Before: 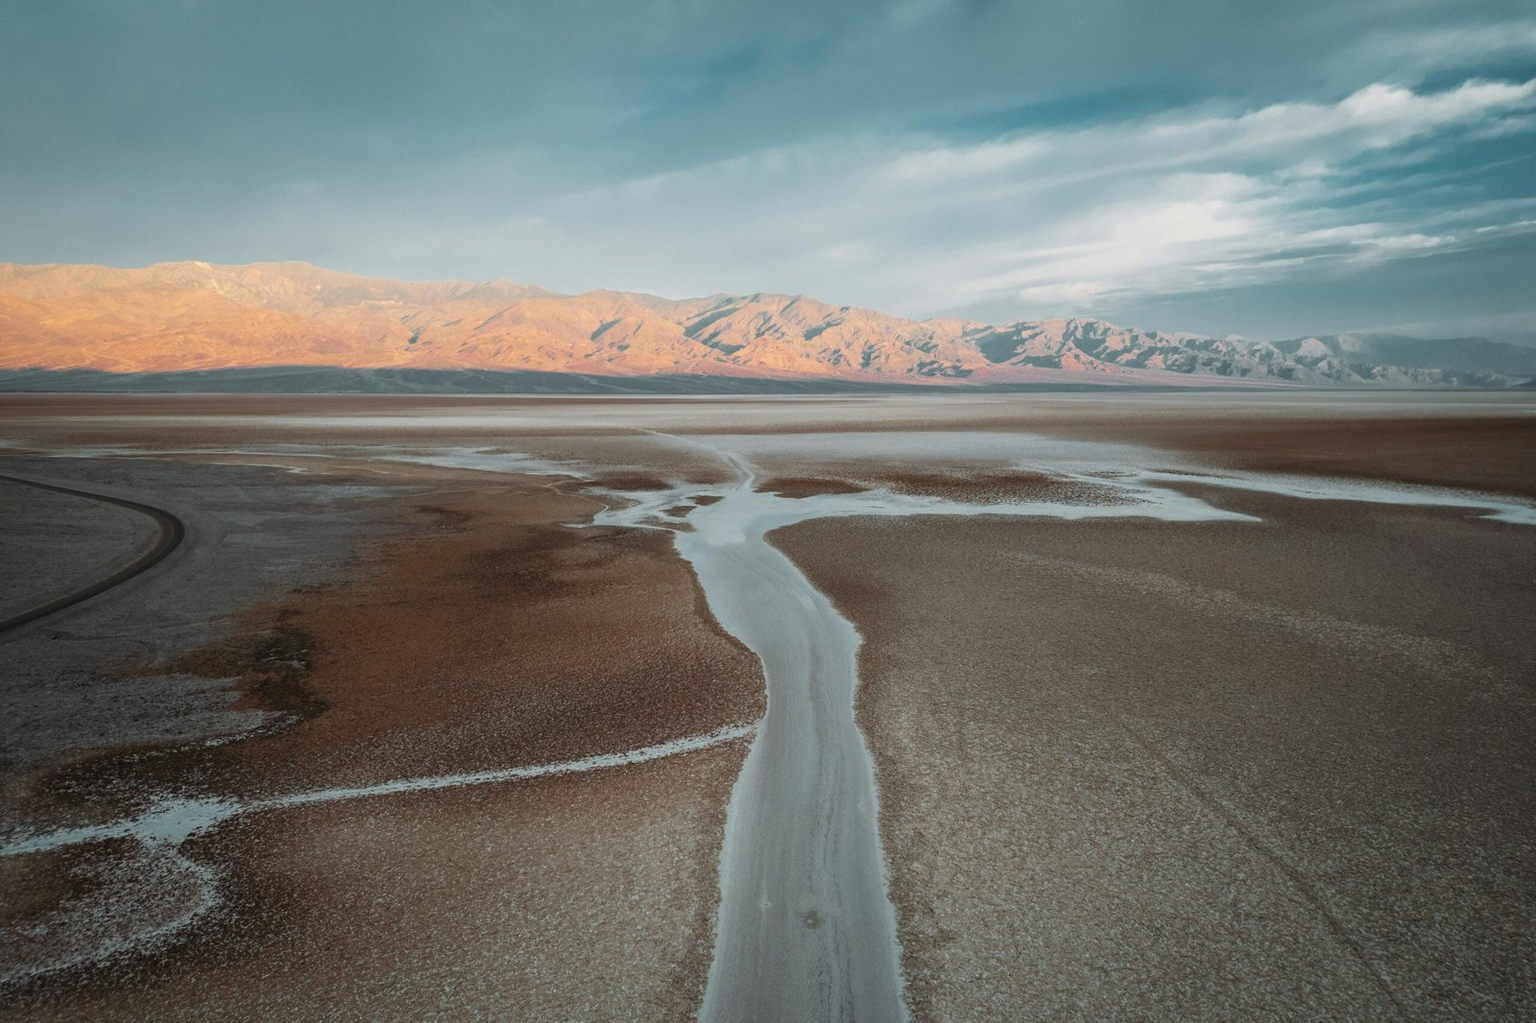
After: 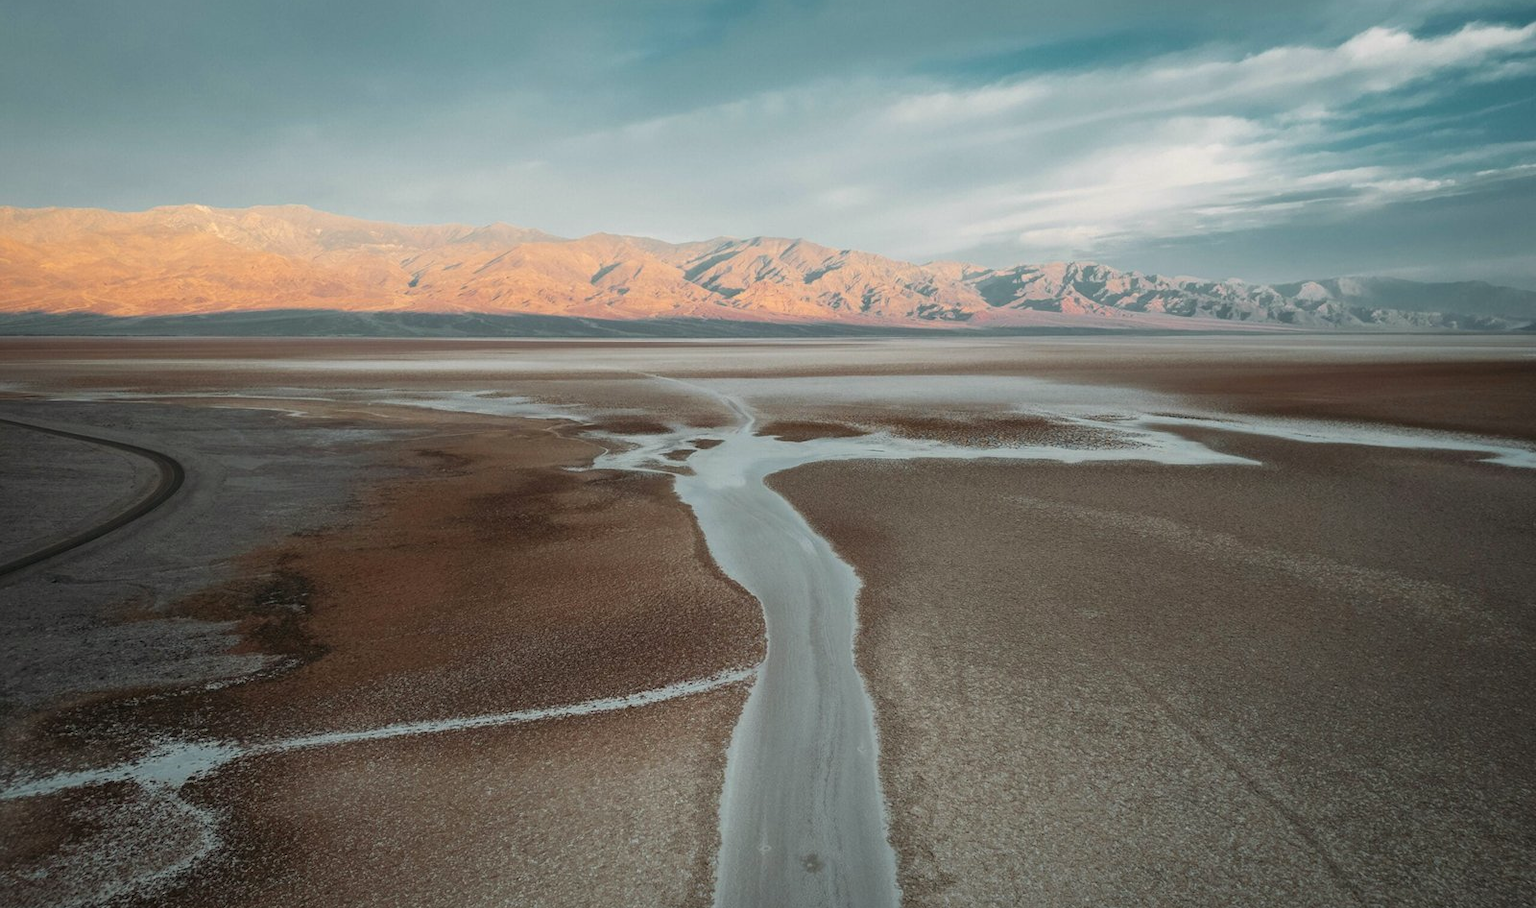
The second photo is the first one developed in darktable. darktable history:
crop and rotate: top 5.609%, bottom 5.609%
white balance: red 1.009, blue 0.985
